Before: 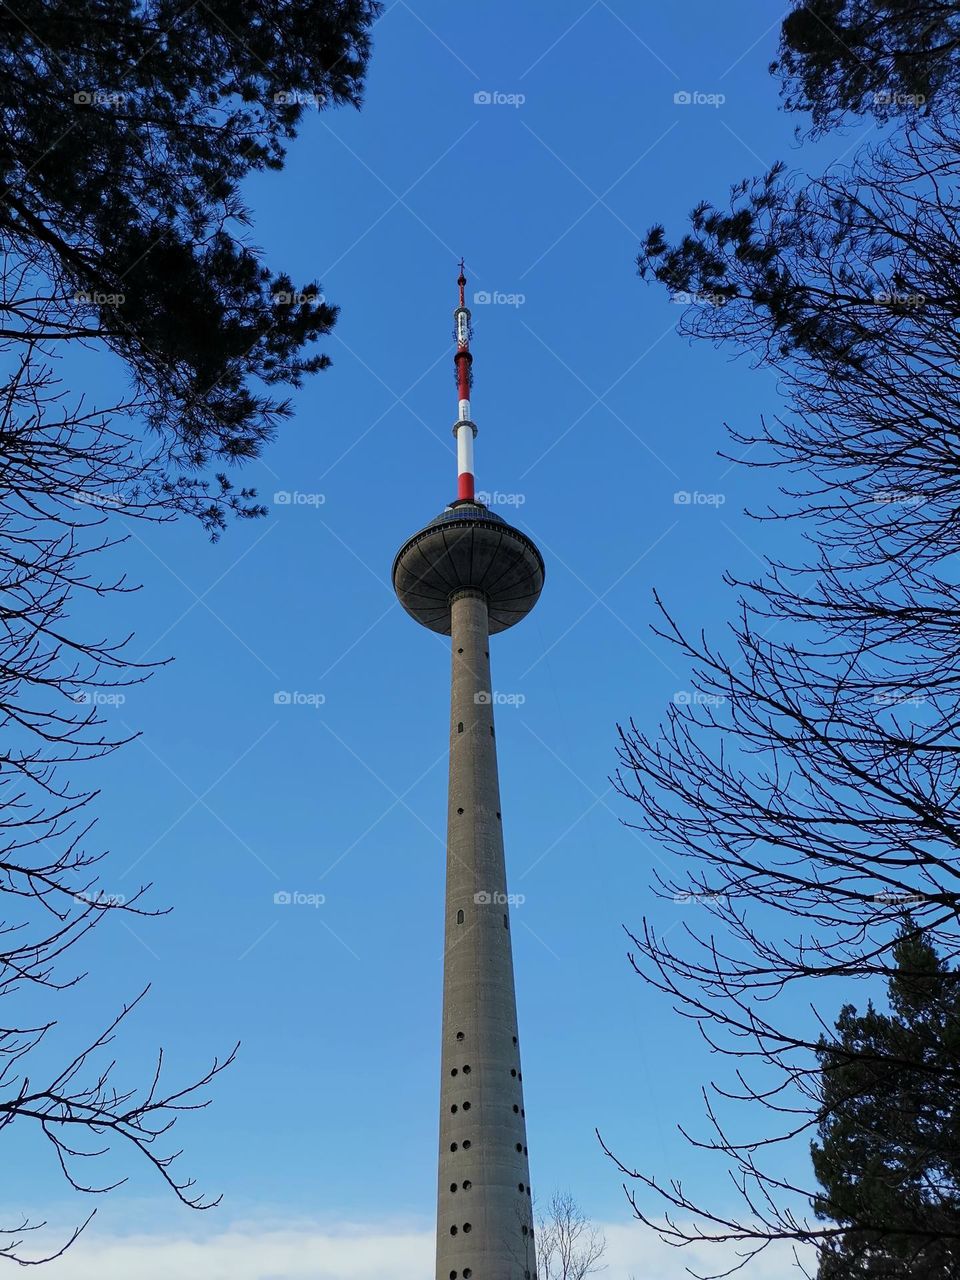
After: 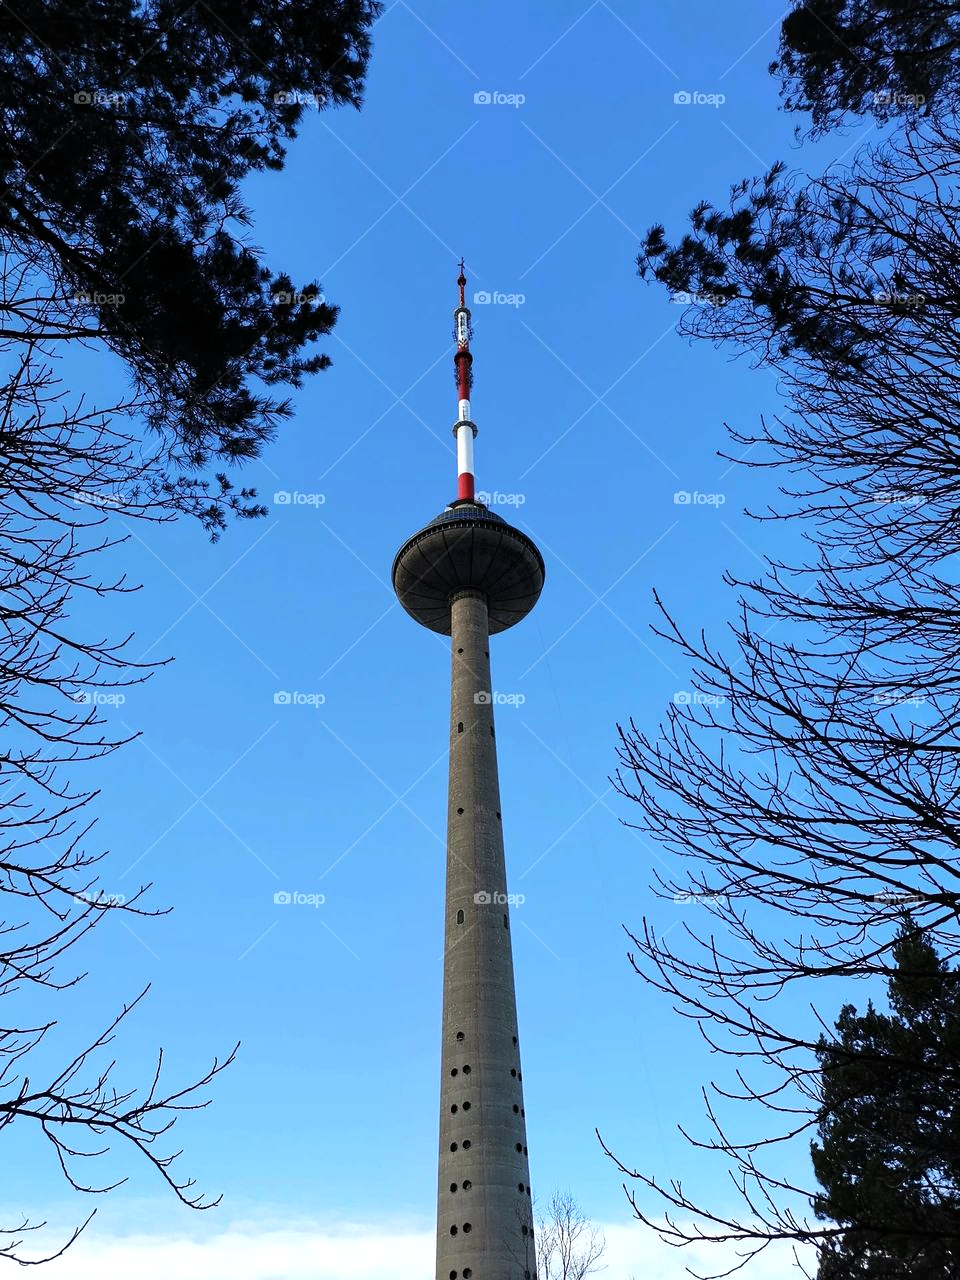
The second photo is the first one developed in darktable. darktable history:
tone equalizer: -8 EV -0.729 EV, -7 EV -0.666 EV, -6 EV -0.605 EV, -5 EV -0.375 EV, -3 EV 0.382 EV, -2 EV 0.6 EV, -1 EV 0.695 EV, +0 EV 0.733 EV, edges refinement/feathering 500, mask exposure compensation -1.57 EV, preserve details no
